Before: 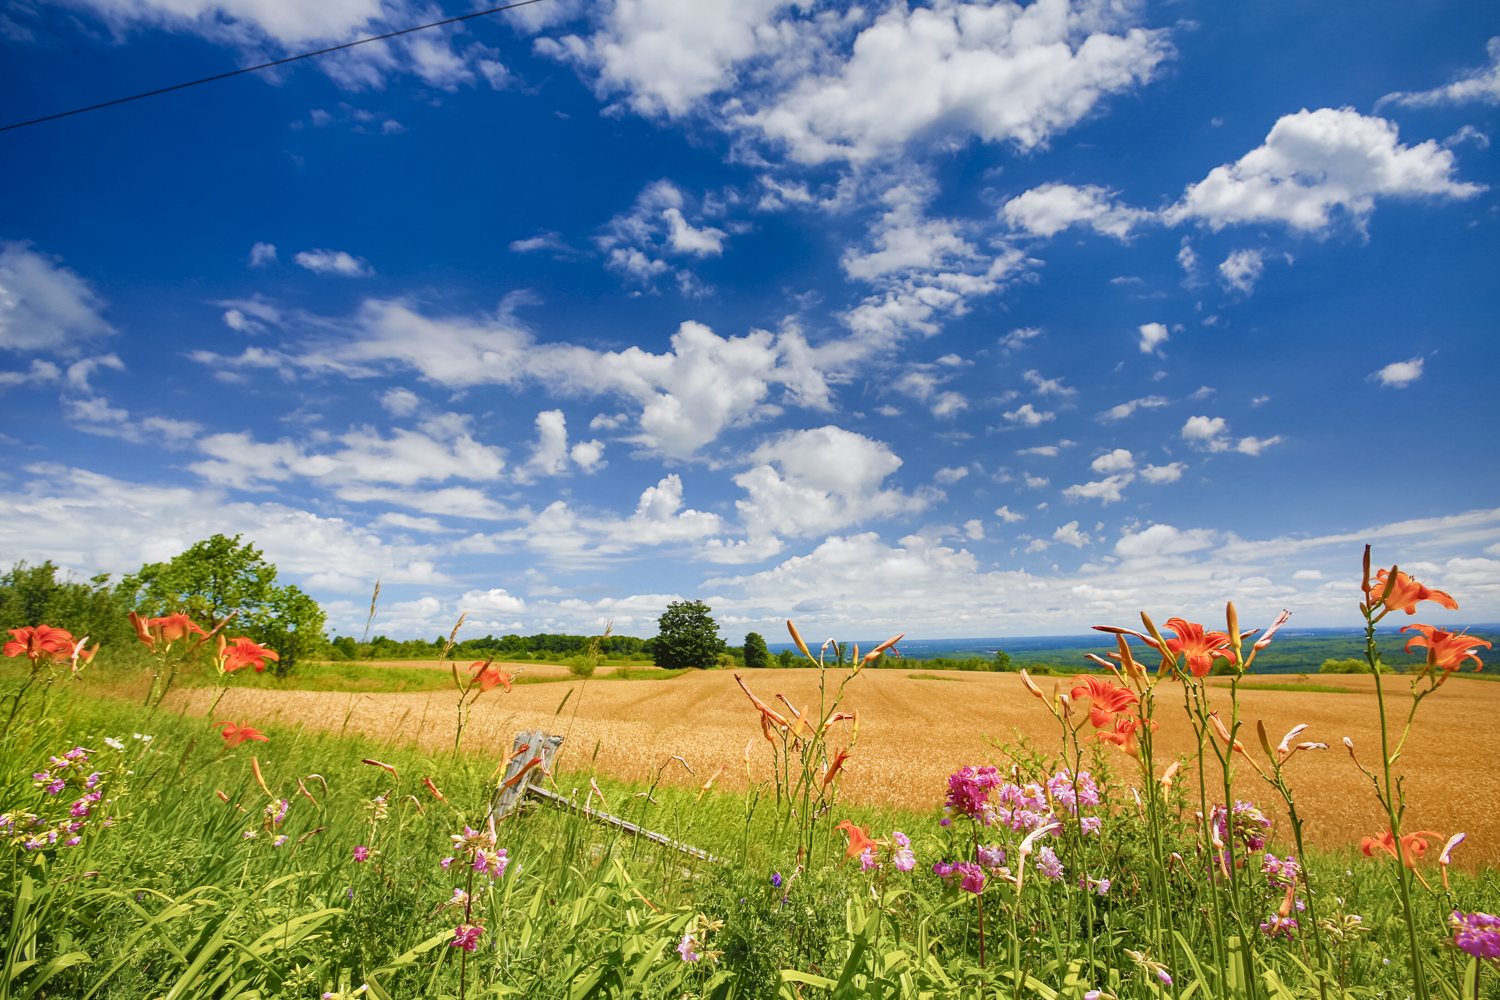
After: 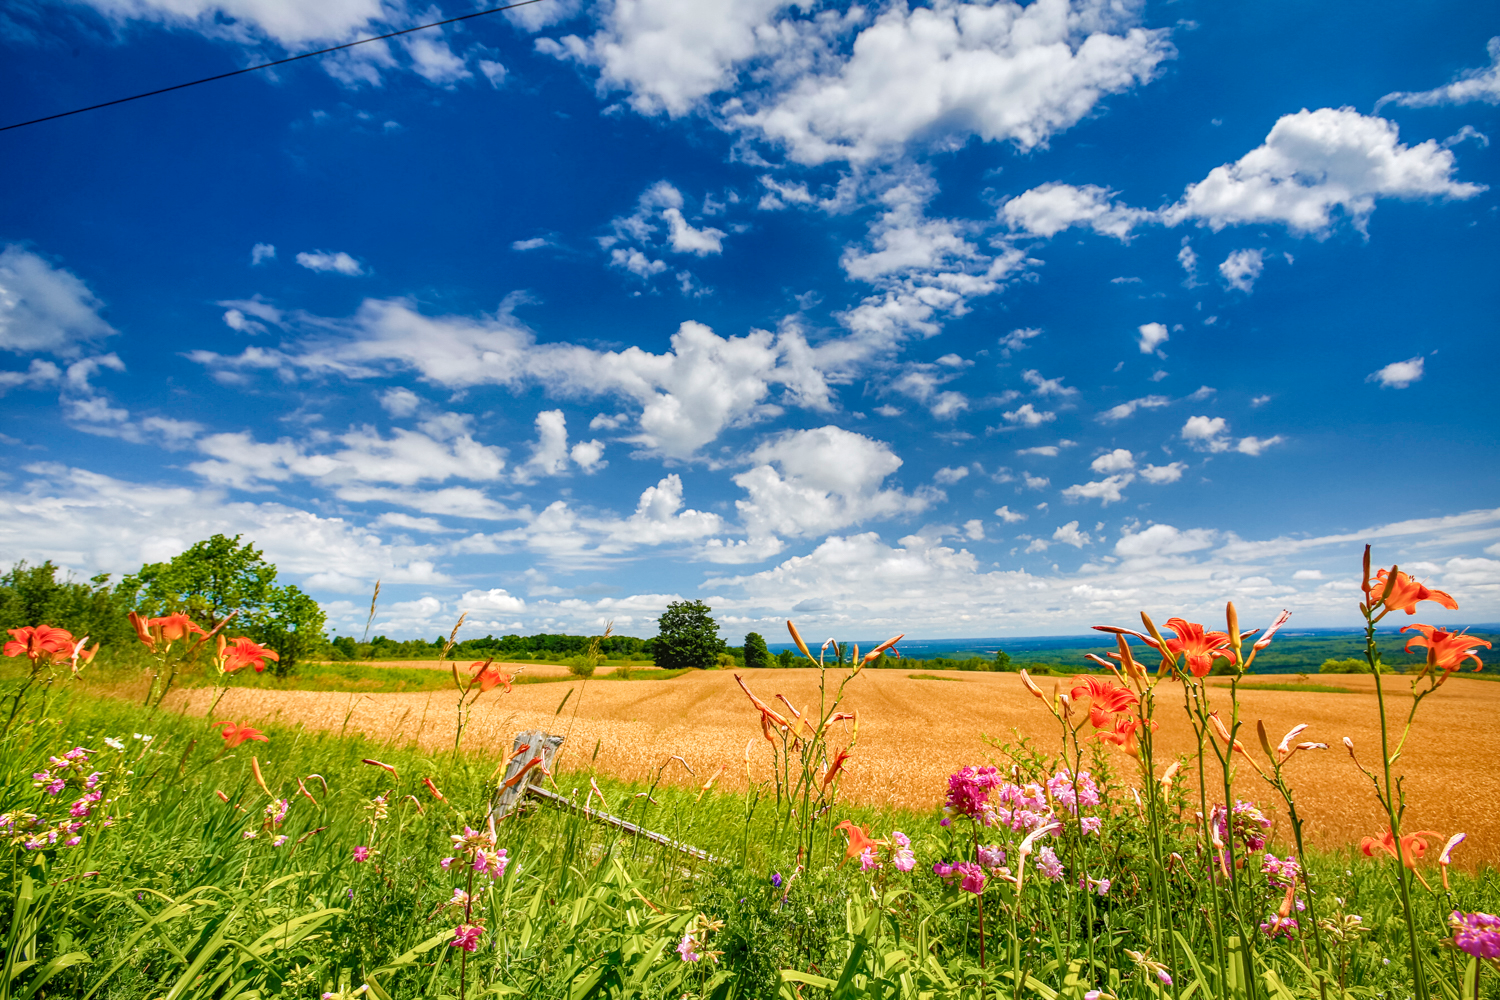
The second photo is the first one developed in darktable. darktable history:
shadows and highlights: shadows 37.27, highlights -28.18, soften with gaussian
local contrast: on, module defaults
levels: levels [0.016, 0.5, 0.996]
